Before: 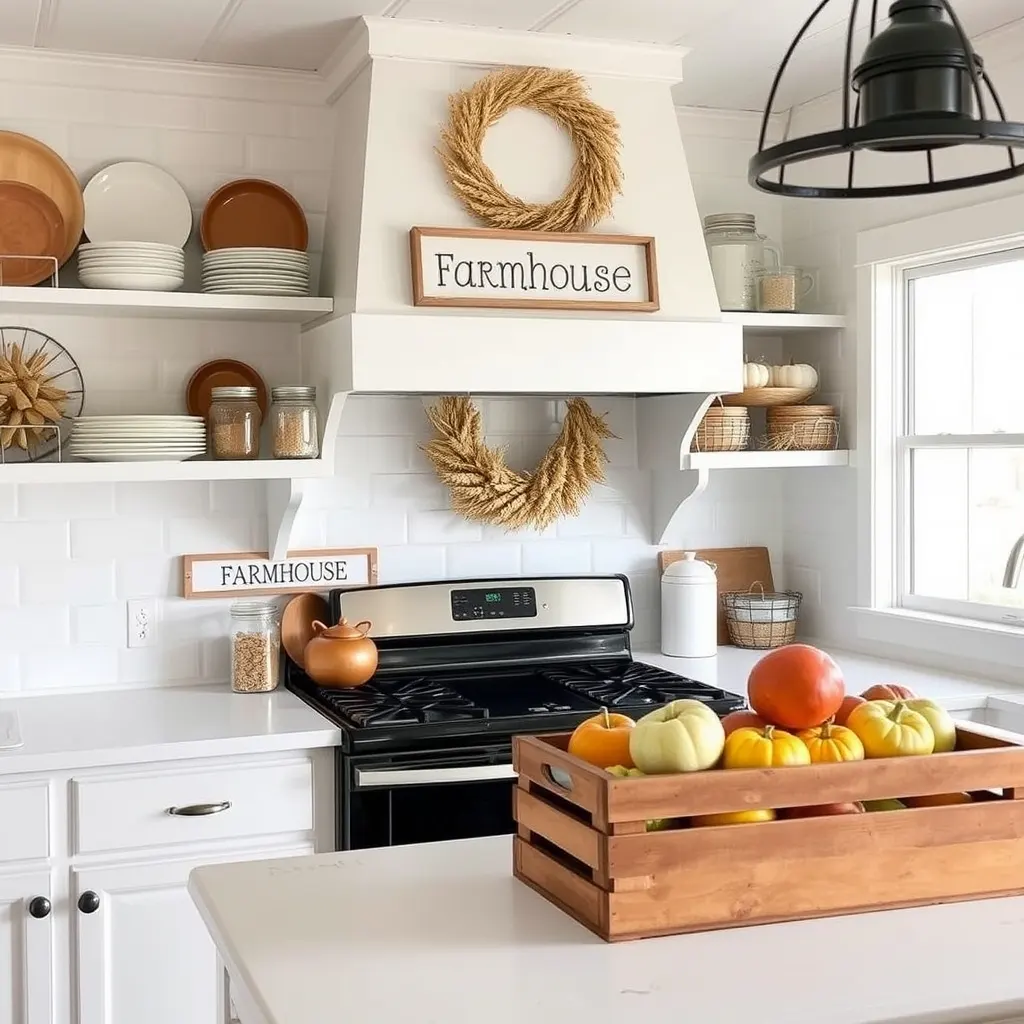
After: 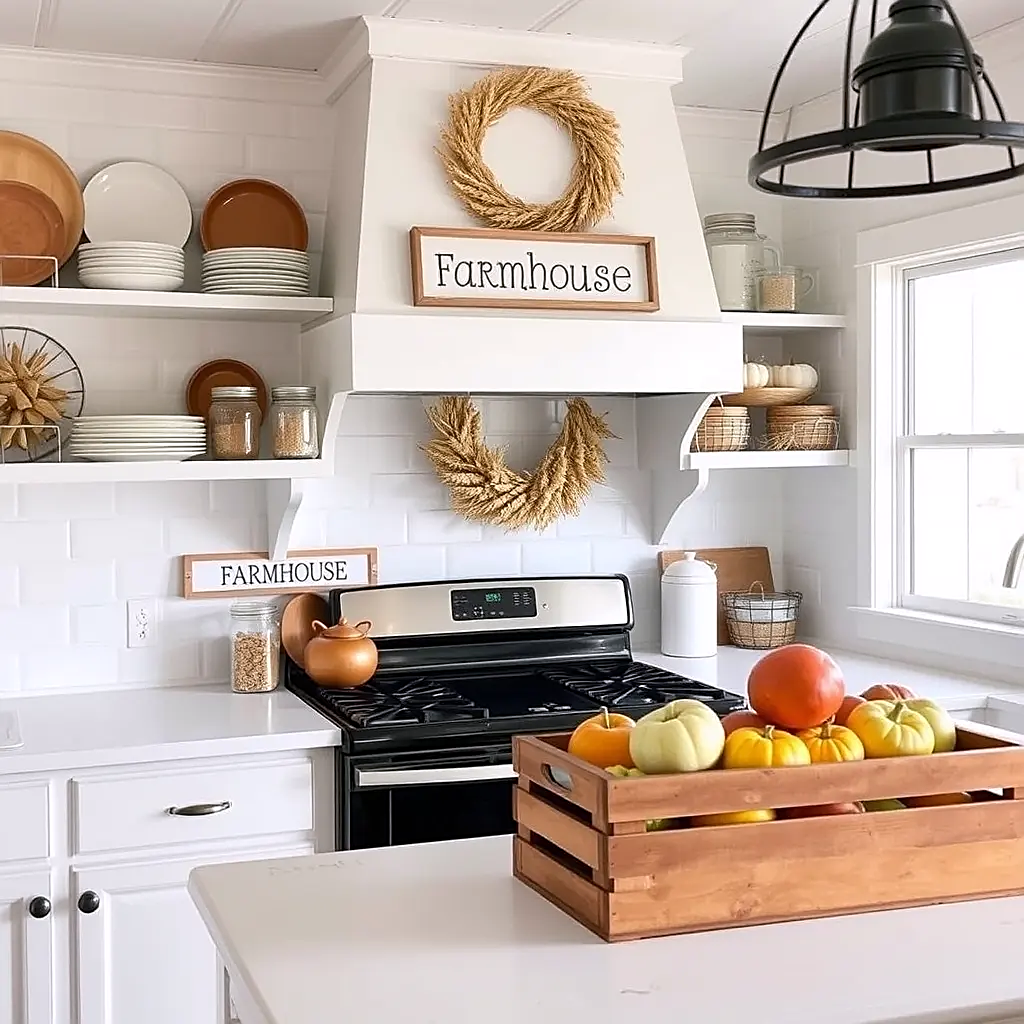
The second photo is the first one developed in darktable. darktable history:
white balance: red 1.009, blue 1.027
sharpen: on, module defaults
